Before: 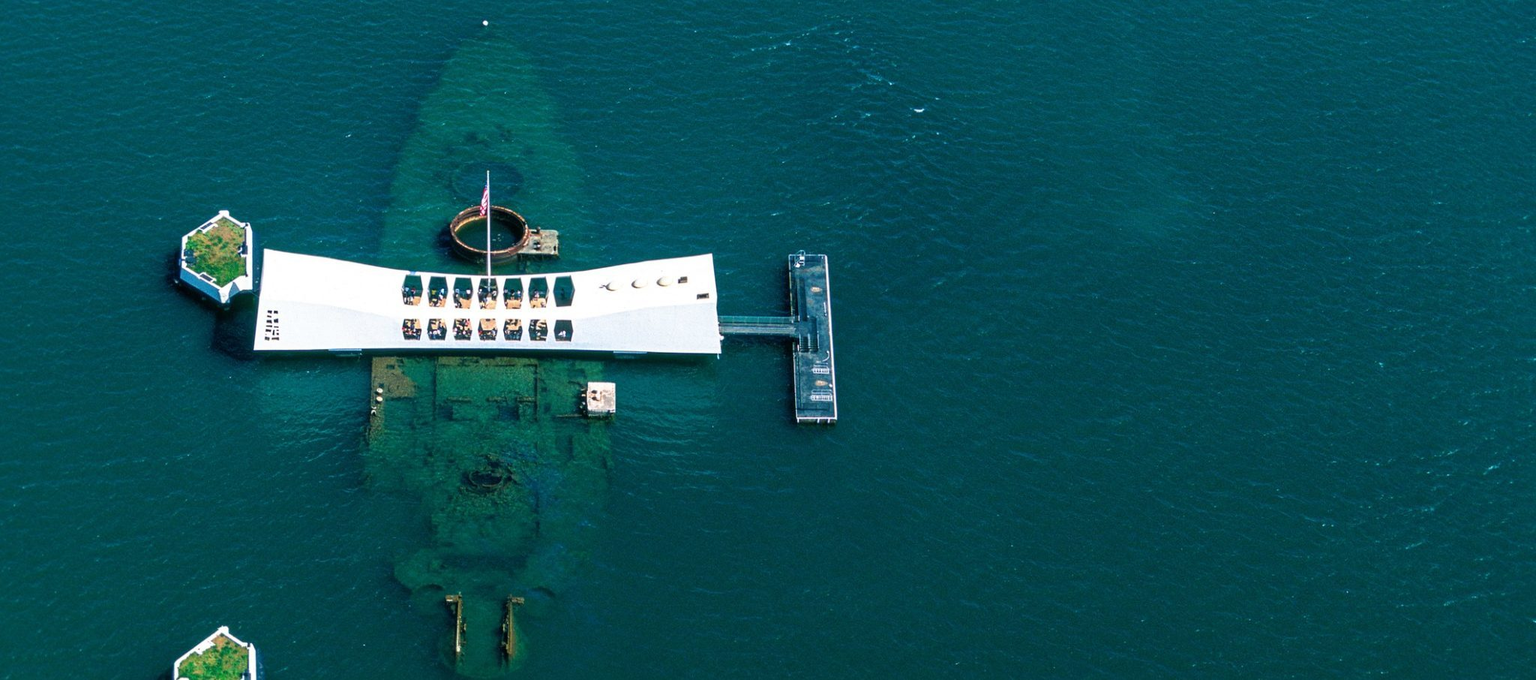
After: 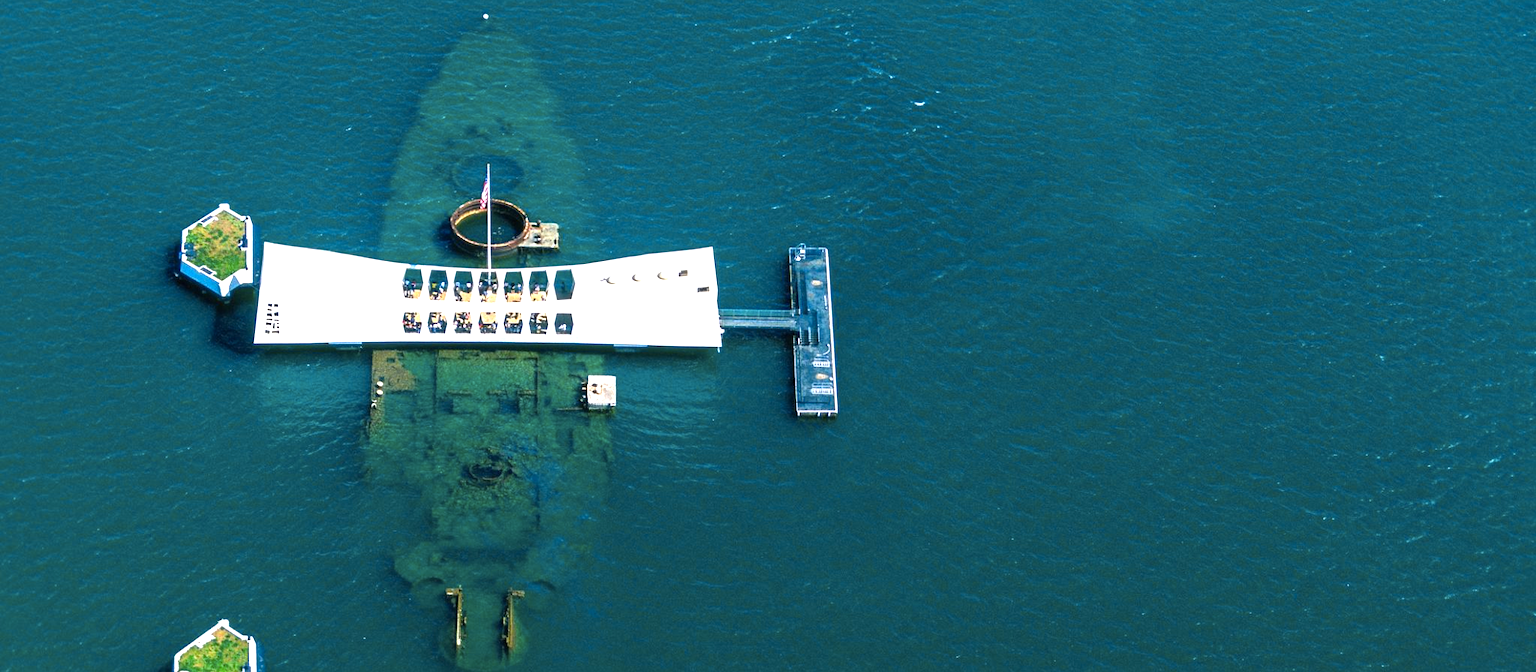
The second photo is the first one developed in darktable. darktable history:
exposure: black level correction 0, exposure 0.7 EV, compensate exposure bias true, compensate highlight preservation false
crop: top 1.049%, right 0.001%
color contrast: green-magenta contrast 0.85, blue-yellow contrast 1.25, unbound 0
